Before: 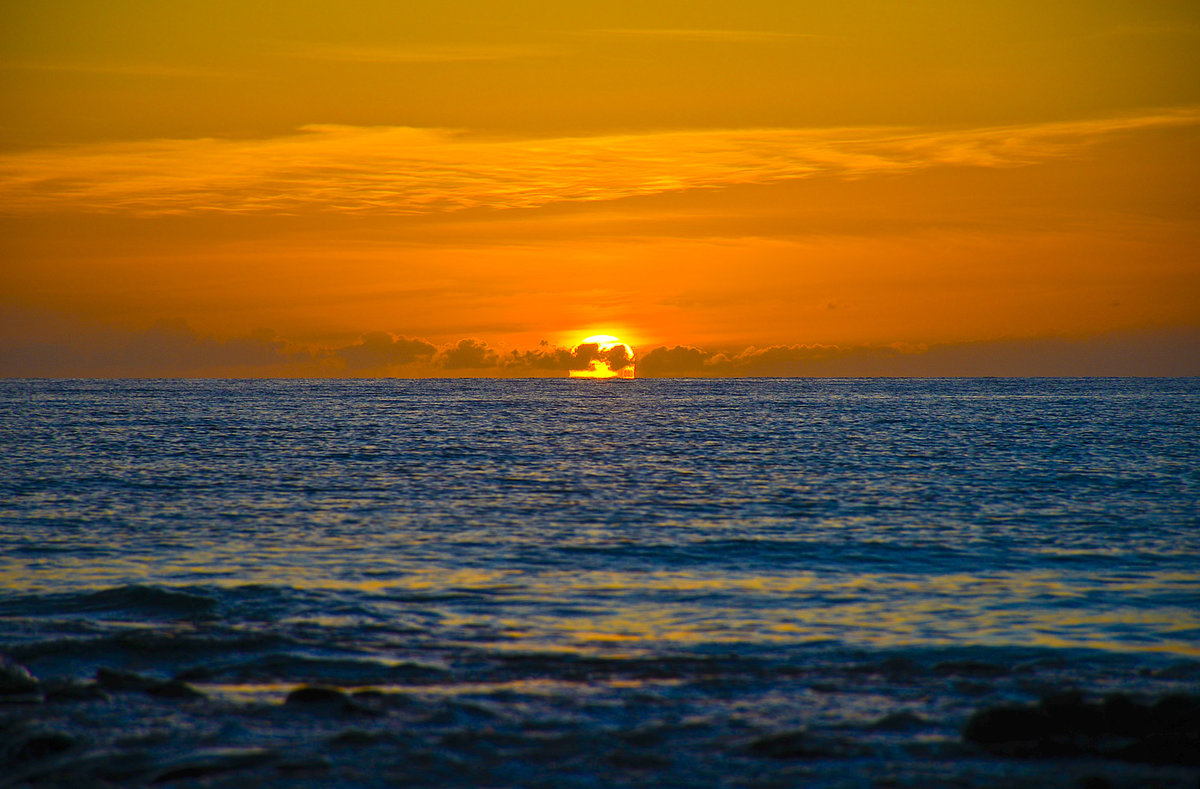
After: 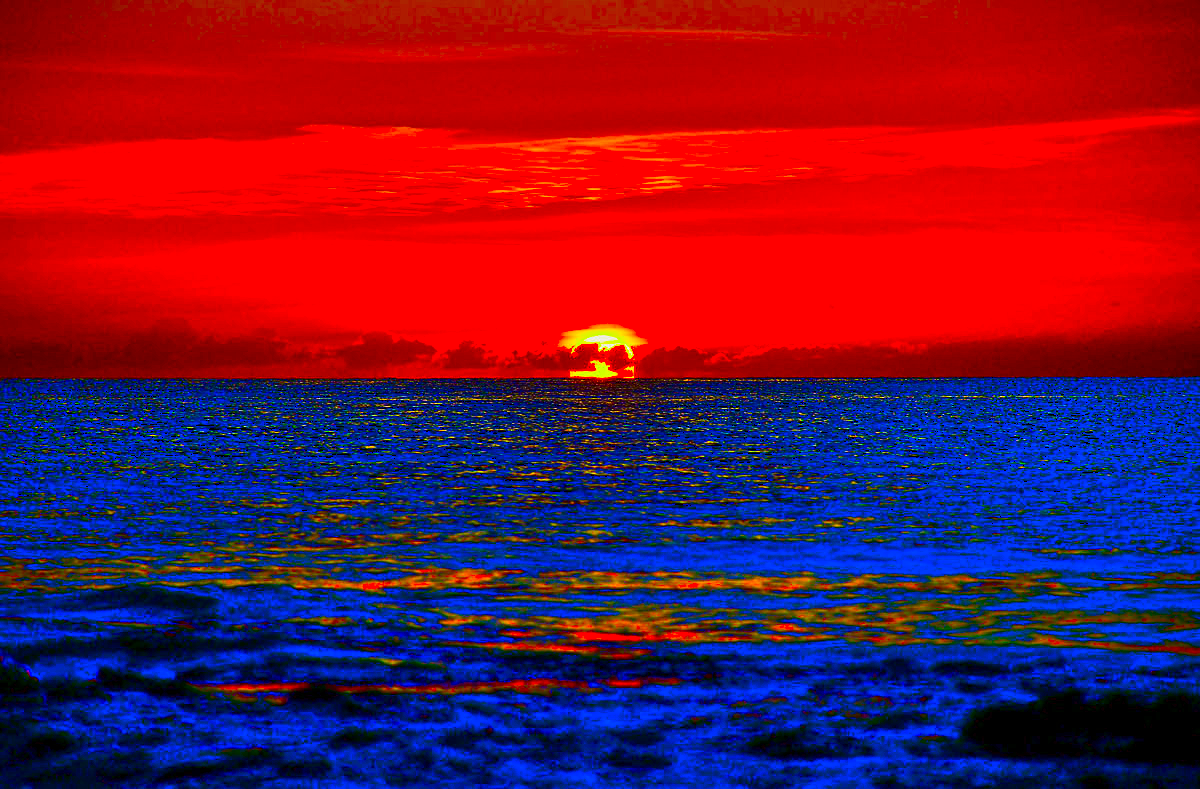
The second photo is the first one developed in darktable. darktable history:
sharpen: radius 1.864, amount 0.398, threshold 1.271
contrast brightness saturation: brightness -1, saturation 1
exposure: exposure -0.492 EV, compensate highlight preservation false
shadows and highlights: shadows 75, highlights -25, soften with gaussian
